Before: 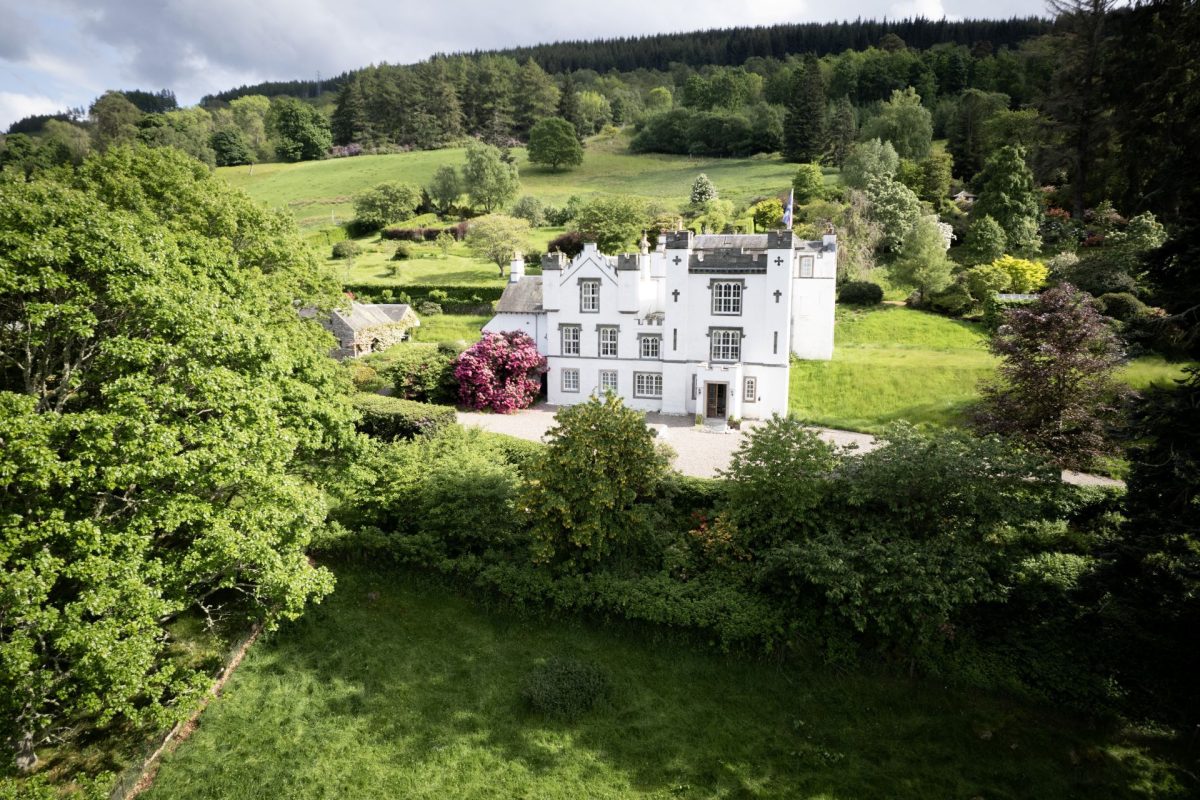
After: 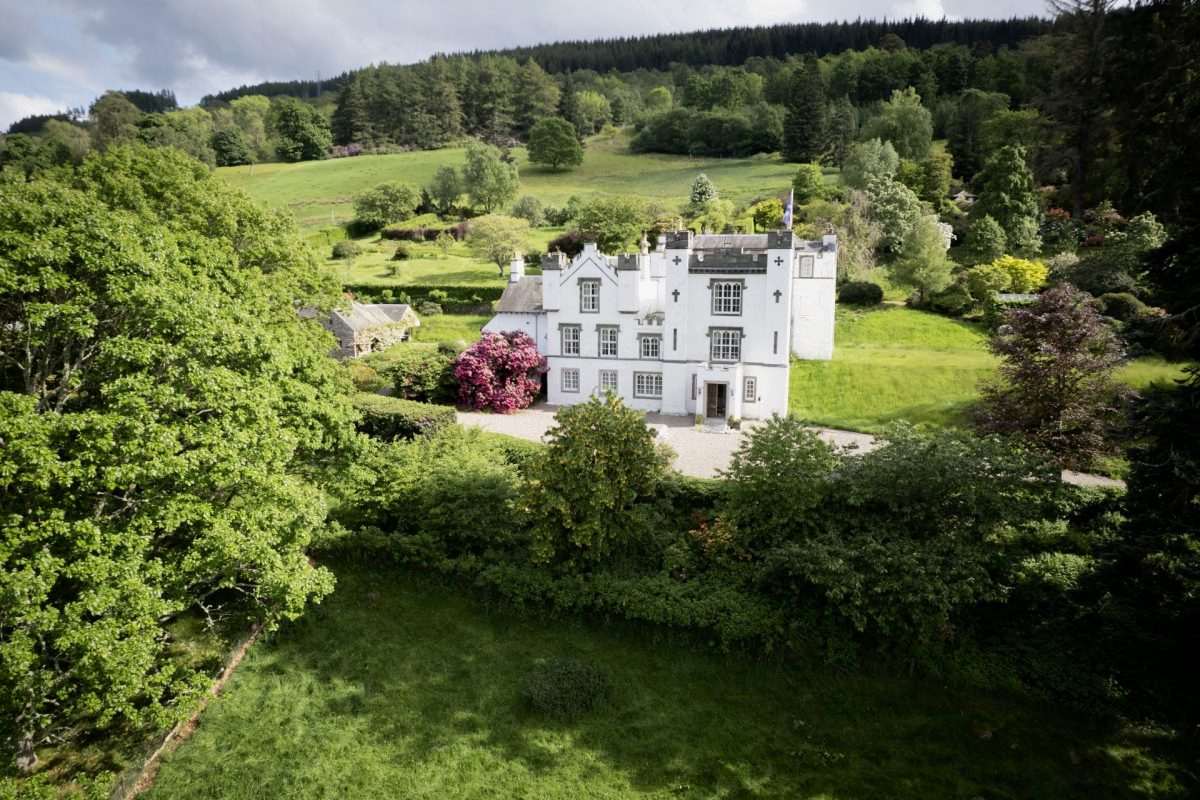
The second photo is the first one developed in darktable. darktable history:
tone equalizer: on, module defaults
shadows and highlights: shadows -20.39, white point adjustment -2.19, highlights -35.12
